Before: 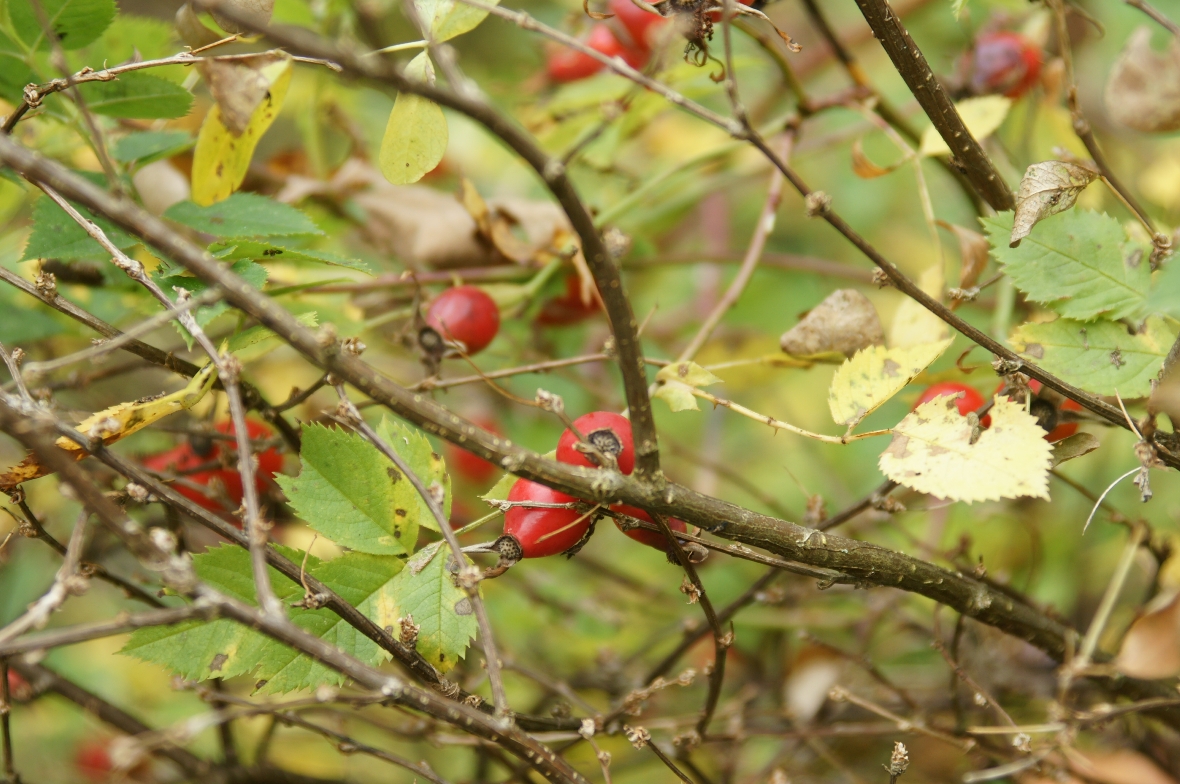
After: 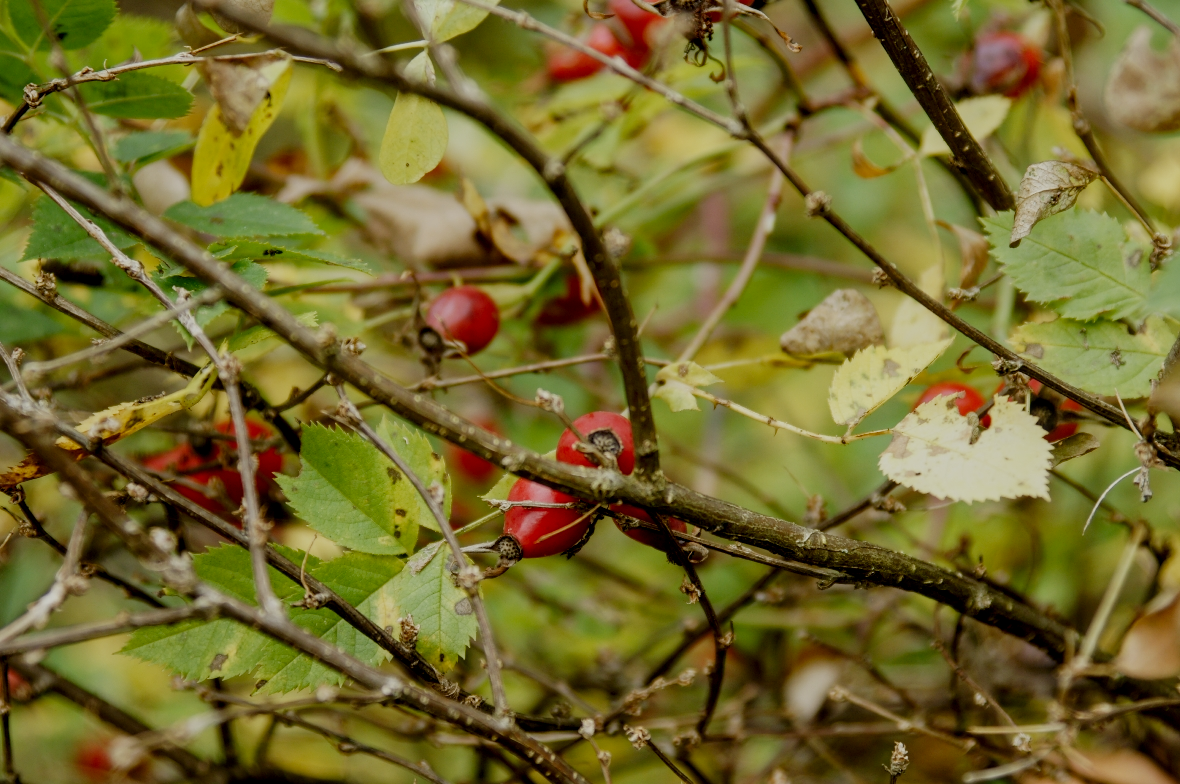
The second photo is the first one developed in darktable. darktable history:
local contrast: on, module defaults
filmic rgb: middle gray luminance 29%, black relative exposure -10.3 EV, white relative exposure 5.5 EV, threshold 6 EV, target black luminance 0%, hardness 3.95, latitude 2.04%, contrast 1.132, highlights saturation mix 5%, shadows ↔ highlights balance 15.11%, add noise in highlights 0, preserve chrominance no, color science v3 (2019), use custom middle-gray values true, iterations of high-quality reconstruction 0, contrast in highlights soft, enable highlight reconstruction true
